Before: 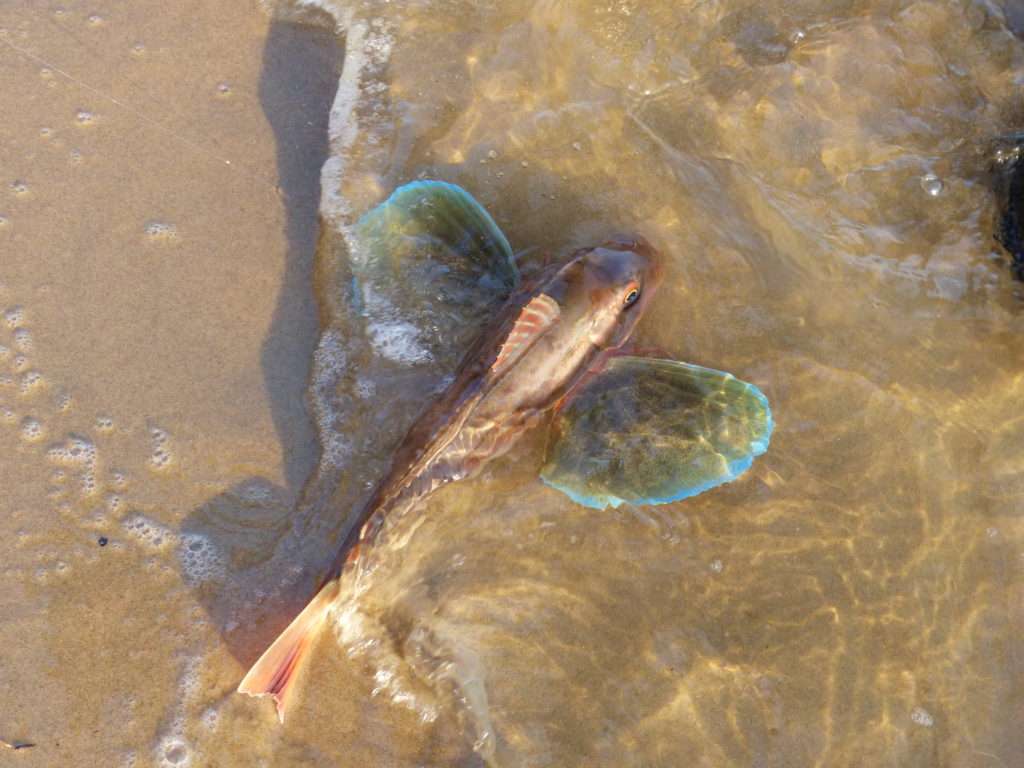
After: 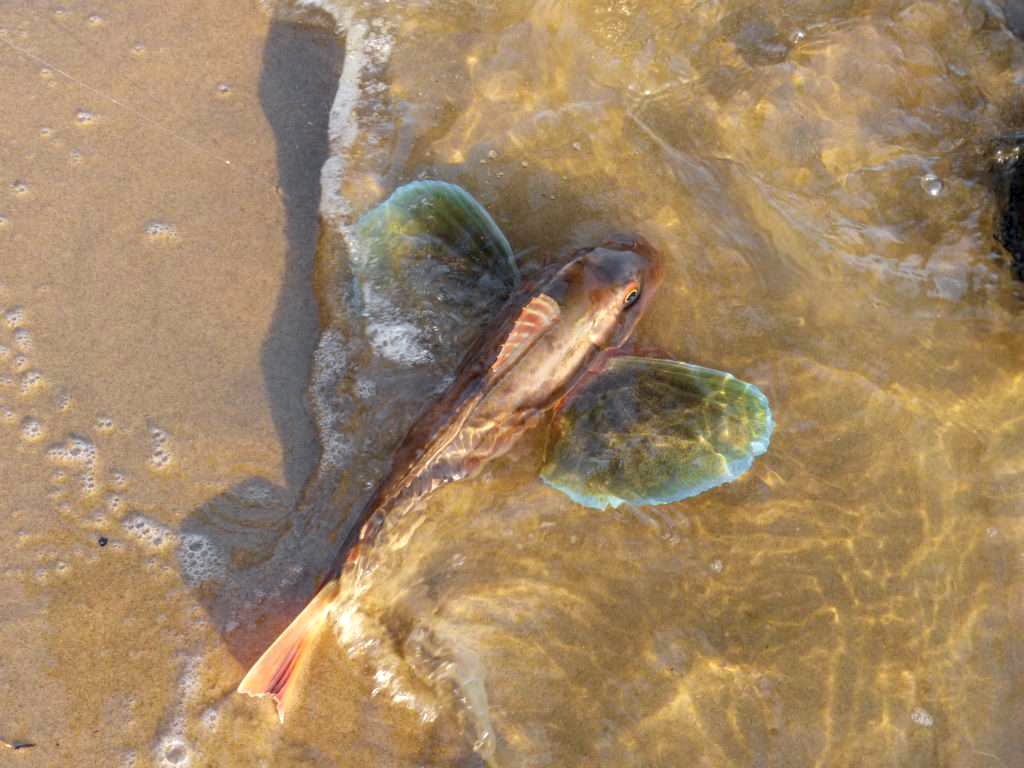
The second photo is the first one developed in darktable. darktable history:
color zones: curves: ch1 [(0.25, 0.61) (0.75, 0.248)]
local contrast: on, module defaults
